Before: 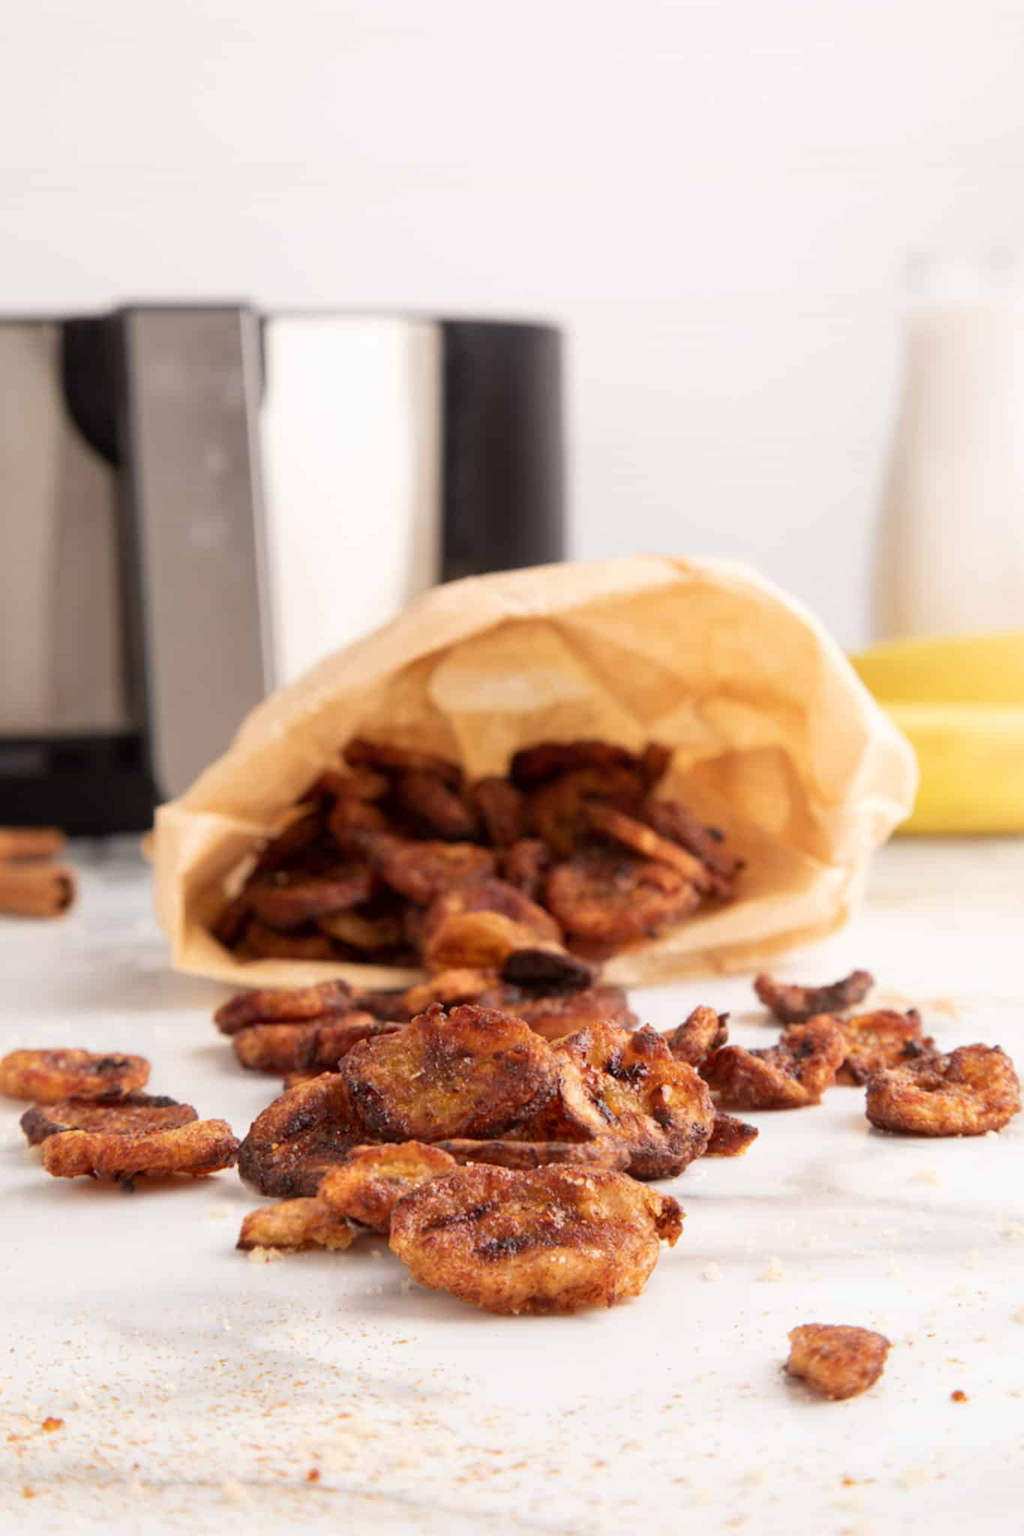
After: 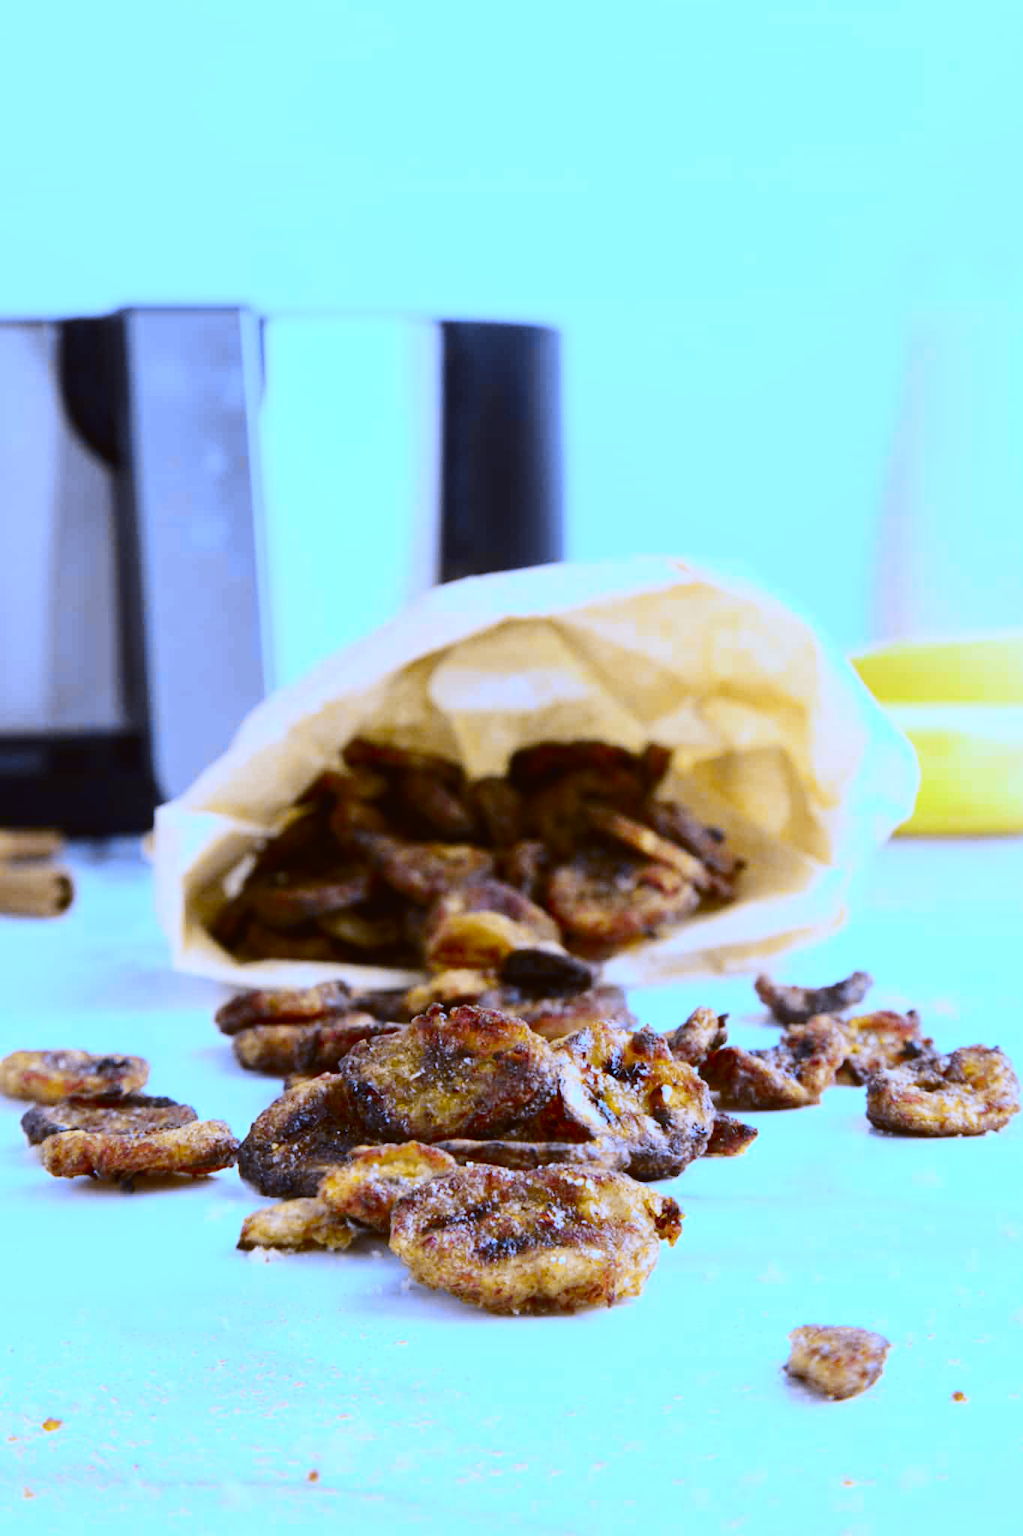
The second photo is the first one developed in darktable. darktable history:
tone curve: curves: ch0 [(0.003, 0.023) (0.071, 0.052) (0.236, 0.197) (0.466, 0.557) (0.631, 0.764) (0.806, 0.906) (1, 1)]; ch1 [(0, 0) (0.262, 0.227) (0.417, 0.386) (0.469, 0.467) (0.502, 0.51) (0.528, 0.521) (0.573, 0.555) (0.605, 0.621) (0.644, 0.671) (0.686, 0.728) (0.994, 0.987)]; ch2 [(0, 0) (0.262, 0.188) (0.385, 0.353) (0.427, 0.424) (0.495, 0.502) (0.531, 0.555) (0.583, 0.632) (0.644, 0.748) (1, 1)], color space Lab, independent channels, preserve colors none
white balance: red 0.766, blue 1.537
